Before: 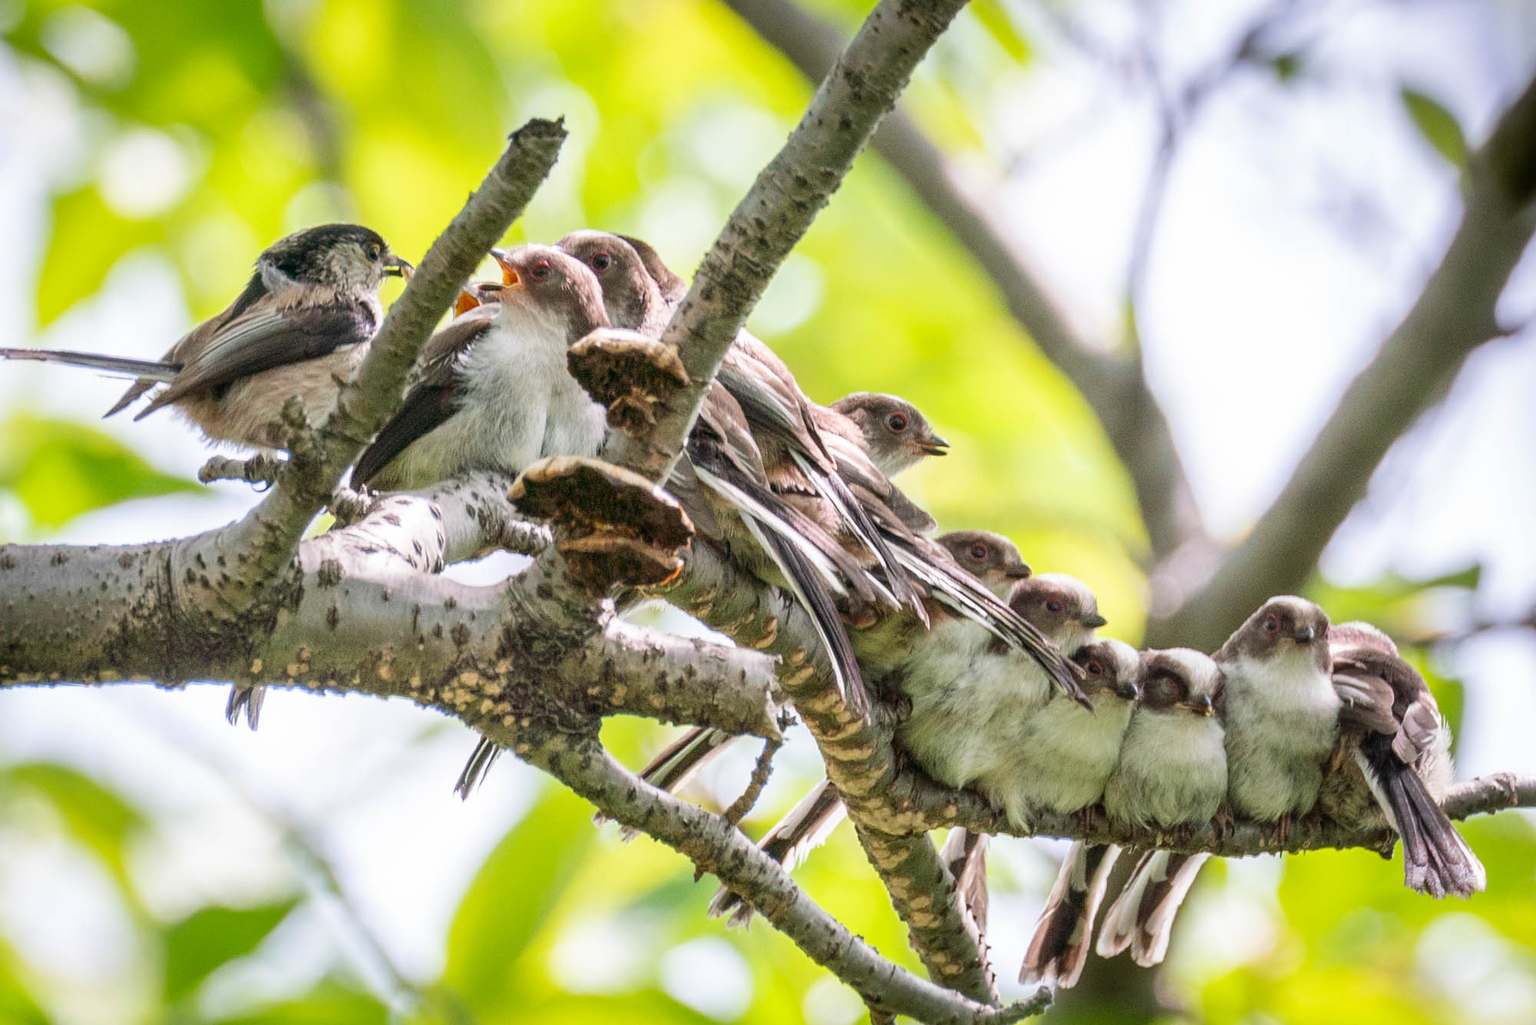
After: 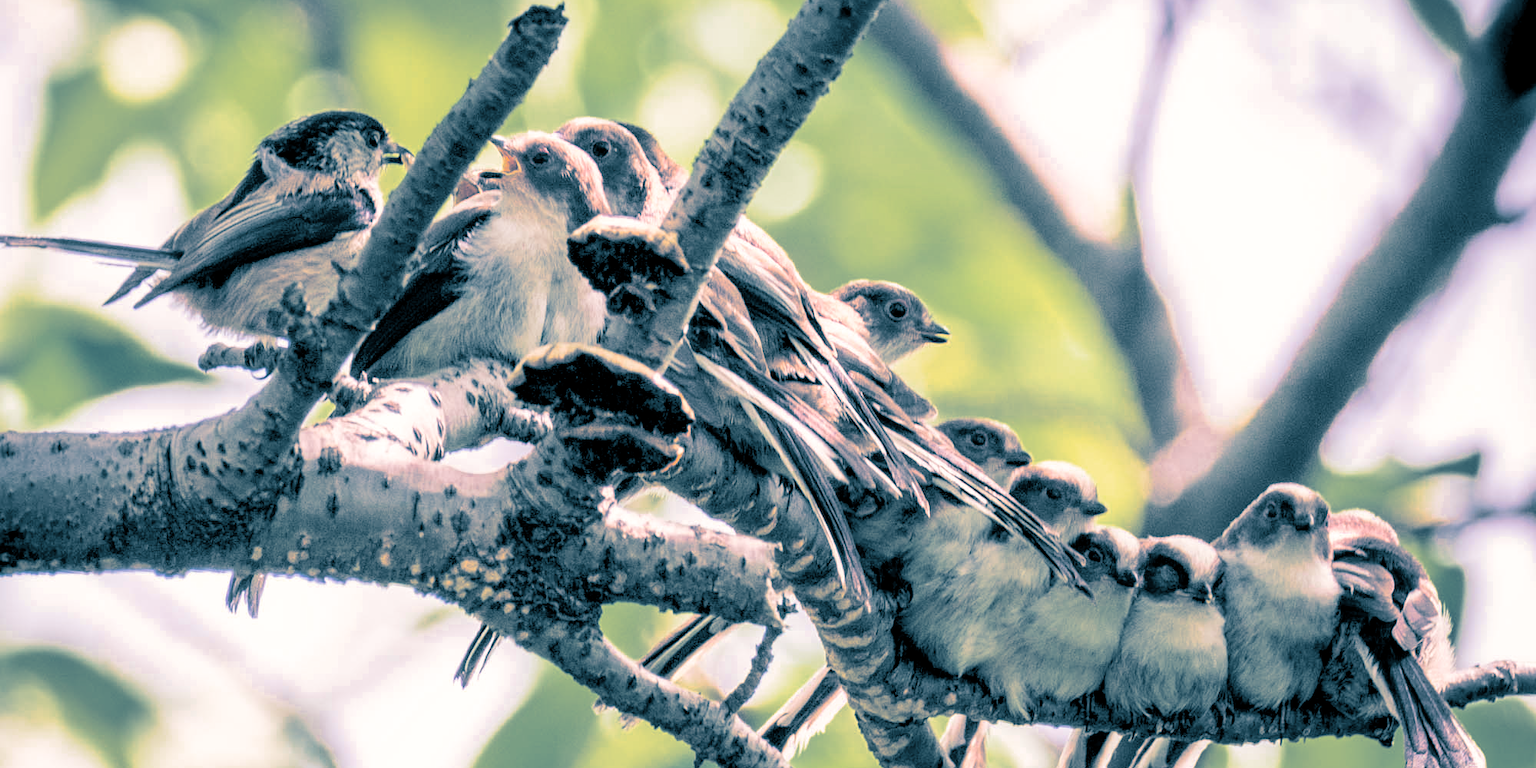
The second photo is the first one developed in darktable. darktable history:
color zones: curves: ch0 [(0, 0.465) (0.092, 0.596) (0.289, 0.464) (0.429, 0.453) (0.571, 0.464) (0.714, 0.455) (0.857, 0.462) (1, 0.465)]
split-toning: shadows › hue 212.4°, balance -70
crop: top 11.038%, bottom 13.962%
velvia: on, module defaults
color balance: lift [0.975, 0.993, 1, 1.015], gamma [1.1, 1, 1, 0.945], gain [1, 1.04, 1, 0.95]
rgb levels: mode RGB, independent channels, levels [[0, 0.474, 1], [0, 0.5, 1], [0, 0.5, 1]]
